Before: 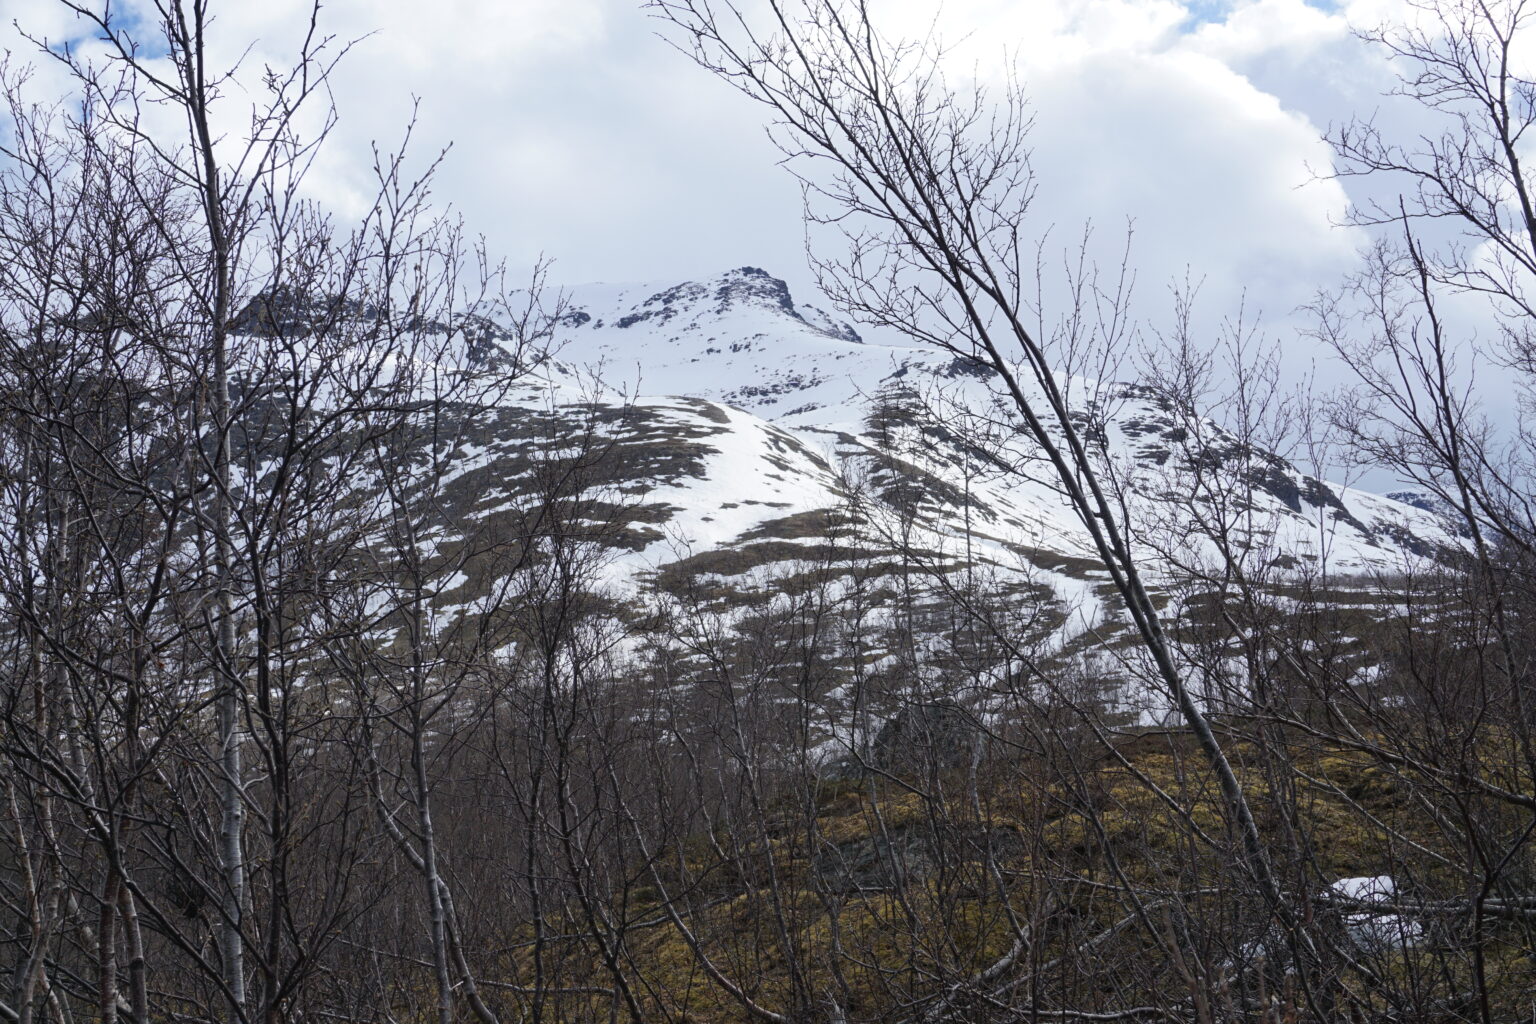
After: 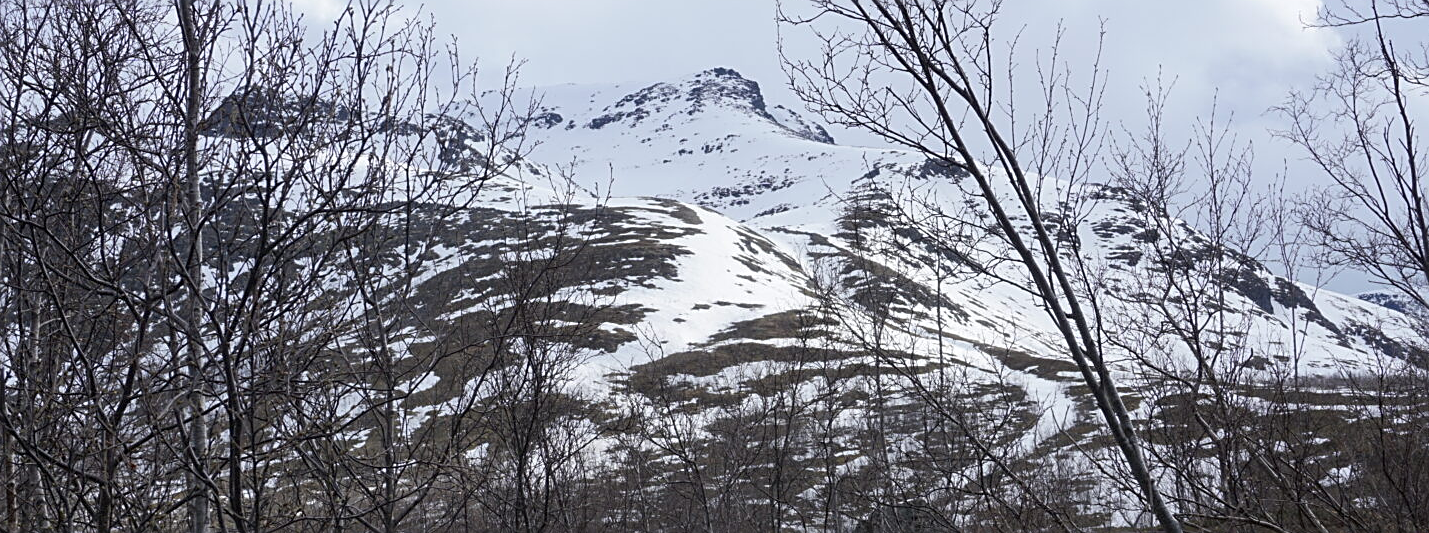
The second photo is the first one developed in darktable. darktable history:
crop: left 1.843%, top 19.52%, right 5.121%, bottom 28.385%
sharpen: on, module defaults
